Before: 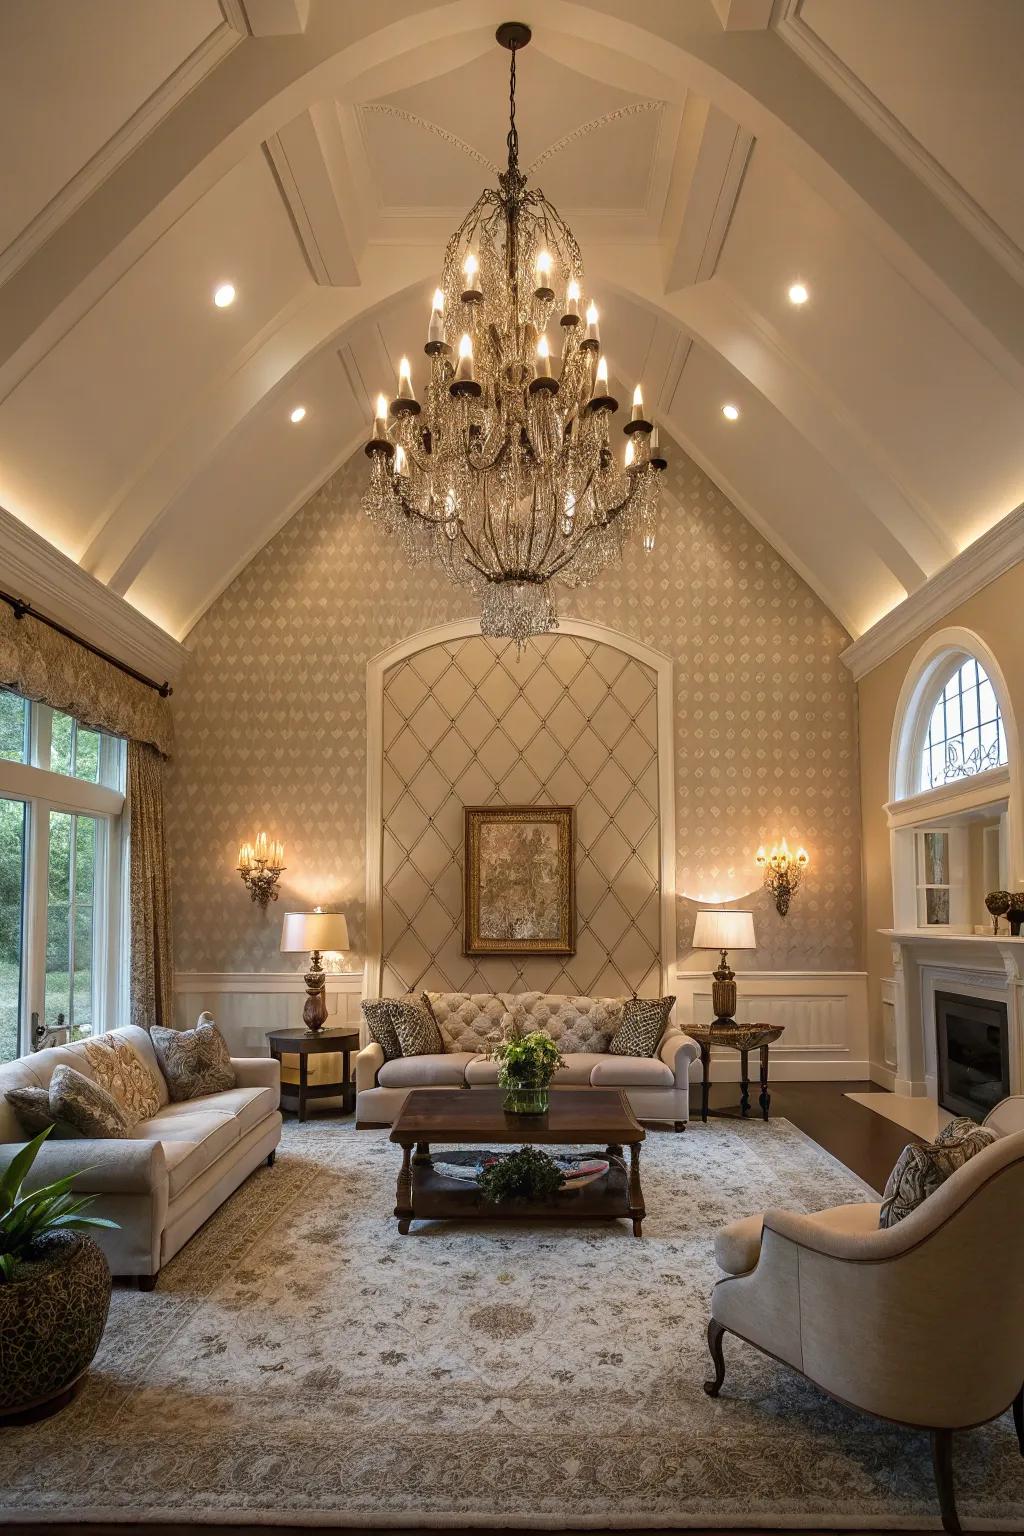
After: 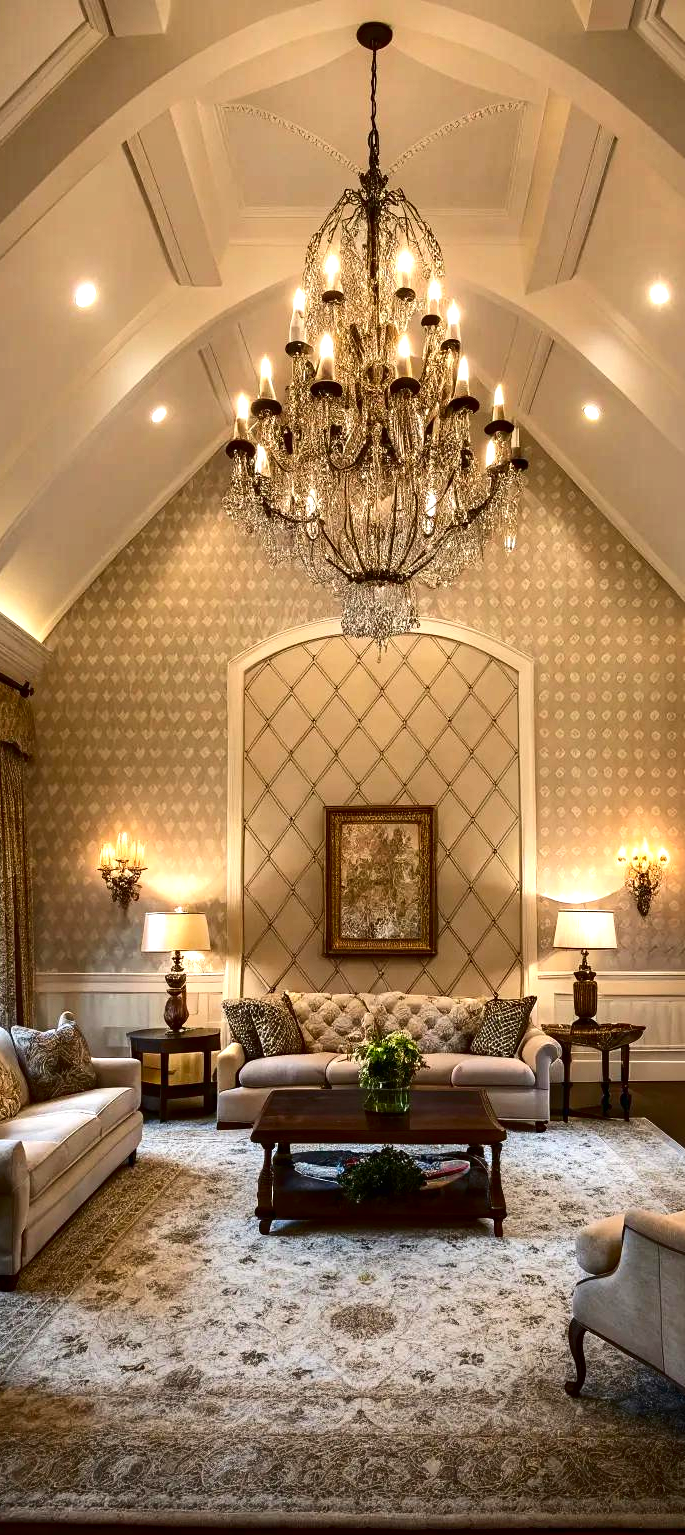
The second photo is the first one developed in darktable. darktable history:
crop and rotate: left 13.609%, right 19.46%
exposure: black level correction 0, exposure 0.68 EV, compensate highlight preservation false
contrast brightness saturation: contrast 0.194, brightness -0.227, saturation 0.115
tone equalizer: on, module defaults
